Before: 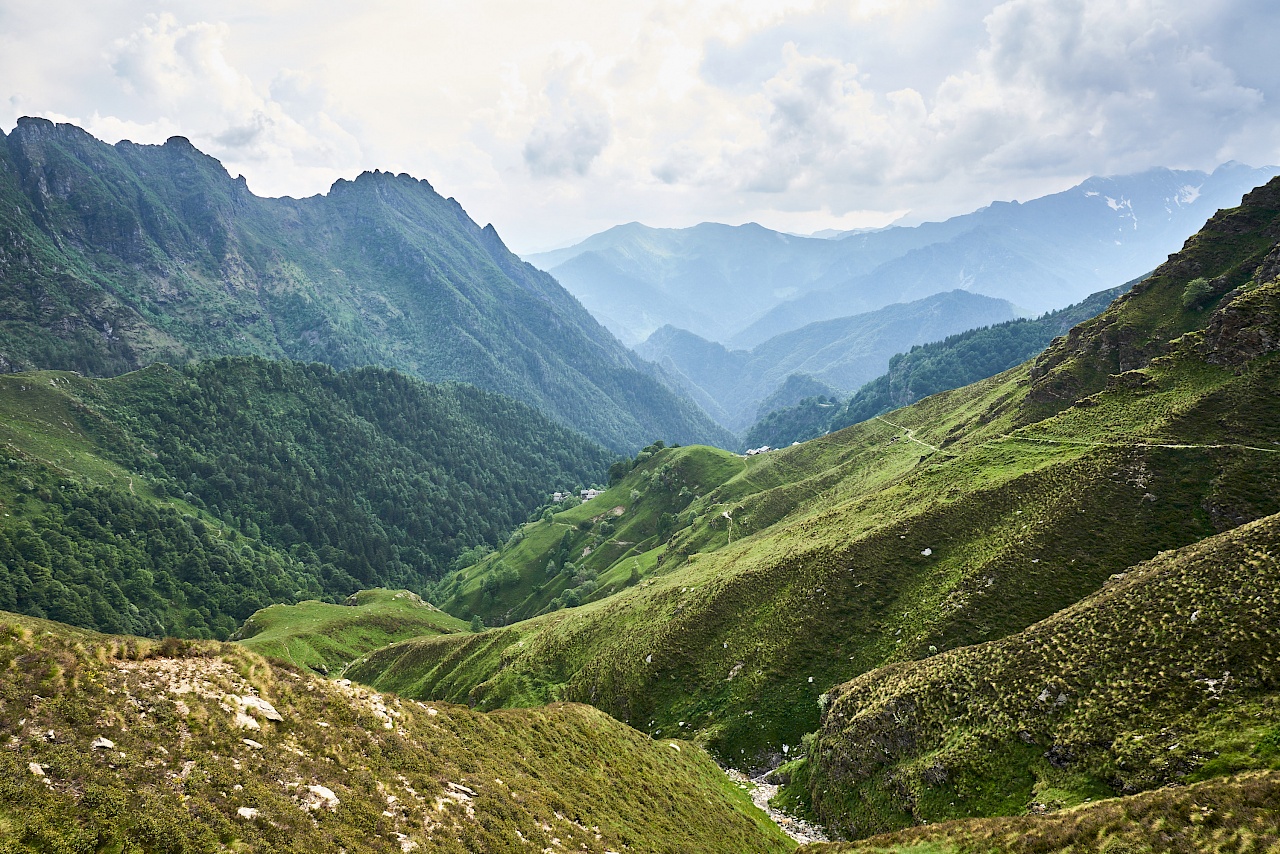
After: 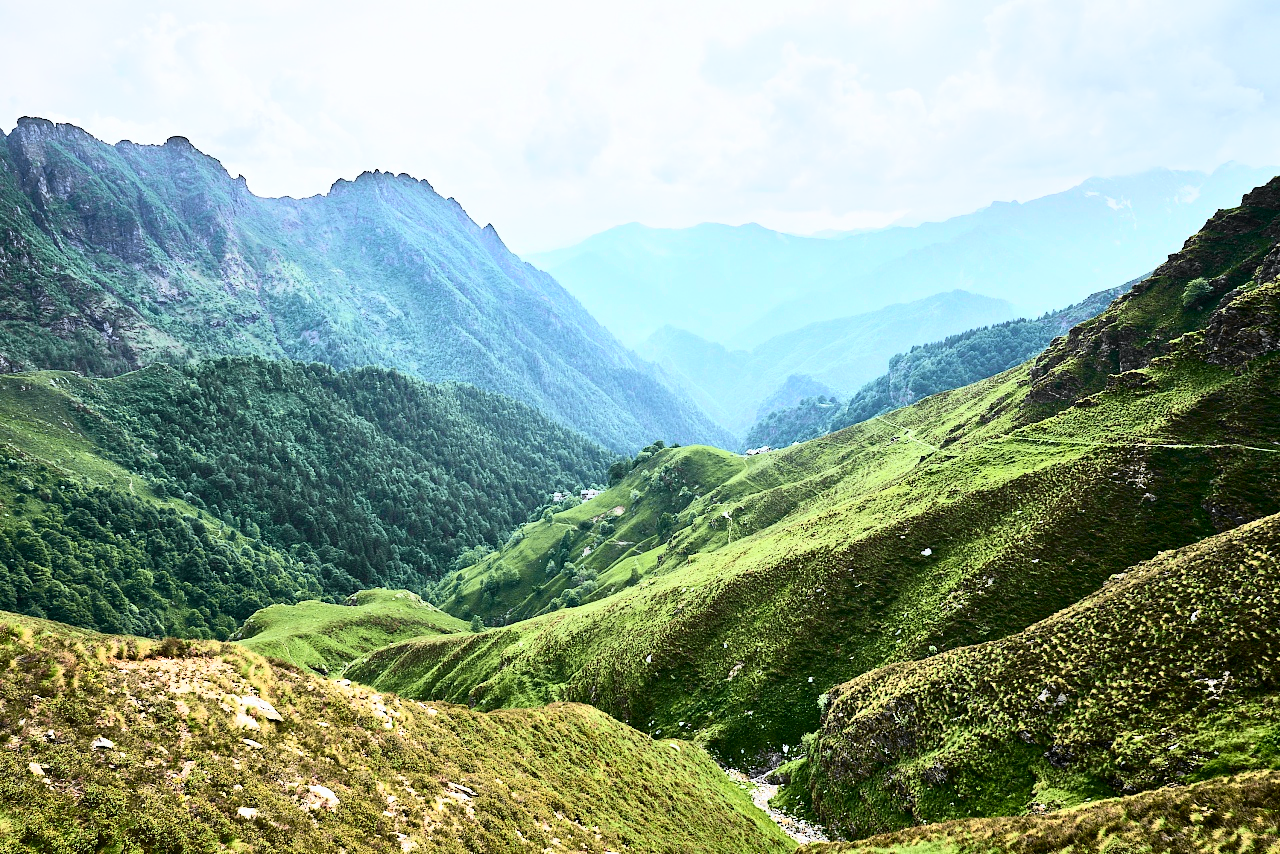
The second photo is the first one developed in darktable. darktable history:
tone equalizer: -8 EV -0.447 EV, -7 EV -0.381 EV, -6 EV -0.305 EV, -5 EV -0.257 EV, -3 EV 0.19 EV, -2 EV 0.358 EV, -1 EV 0.388 EV, +0 EV 0.446 EV, edges refinement/feathering 500, mask exposure compensation -1.57 EV, preserve details no
tone curve: curves: ch0 [(0, 0) (0.131, 0.094) (0.326, 0.386) (0.481, 0.623) (0.593, 0.764) (0.812, 0.933) (1, 0.974)]; ch1 [(0, 0) (0.366, 0.367) (0.475, 0.453) (0.494, 0.493) (0.504, 0.497) (0.553, 0.584) (1, 1)]; ch2 [(0, 0) (0.333, 0.346) (0.375, 0.375) (0.424, 0.43) (0.476, 0.492) (0.502, 0.503) (0.533, 0.556) (0.566, 0.599) (0.614, 0.653) (1, 1)], color space Lab, independent channels, preserve colors none
color calibration: illuminant as shot in camera, x 0.358, y 0.373, temperature 4628.91 K
